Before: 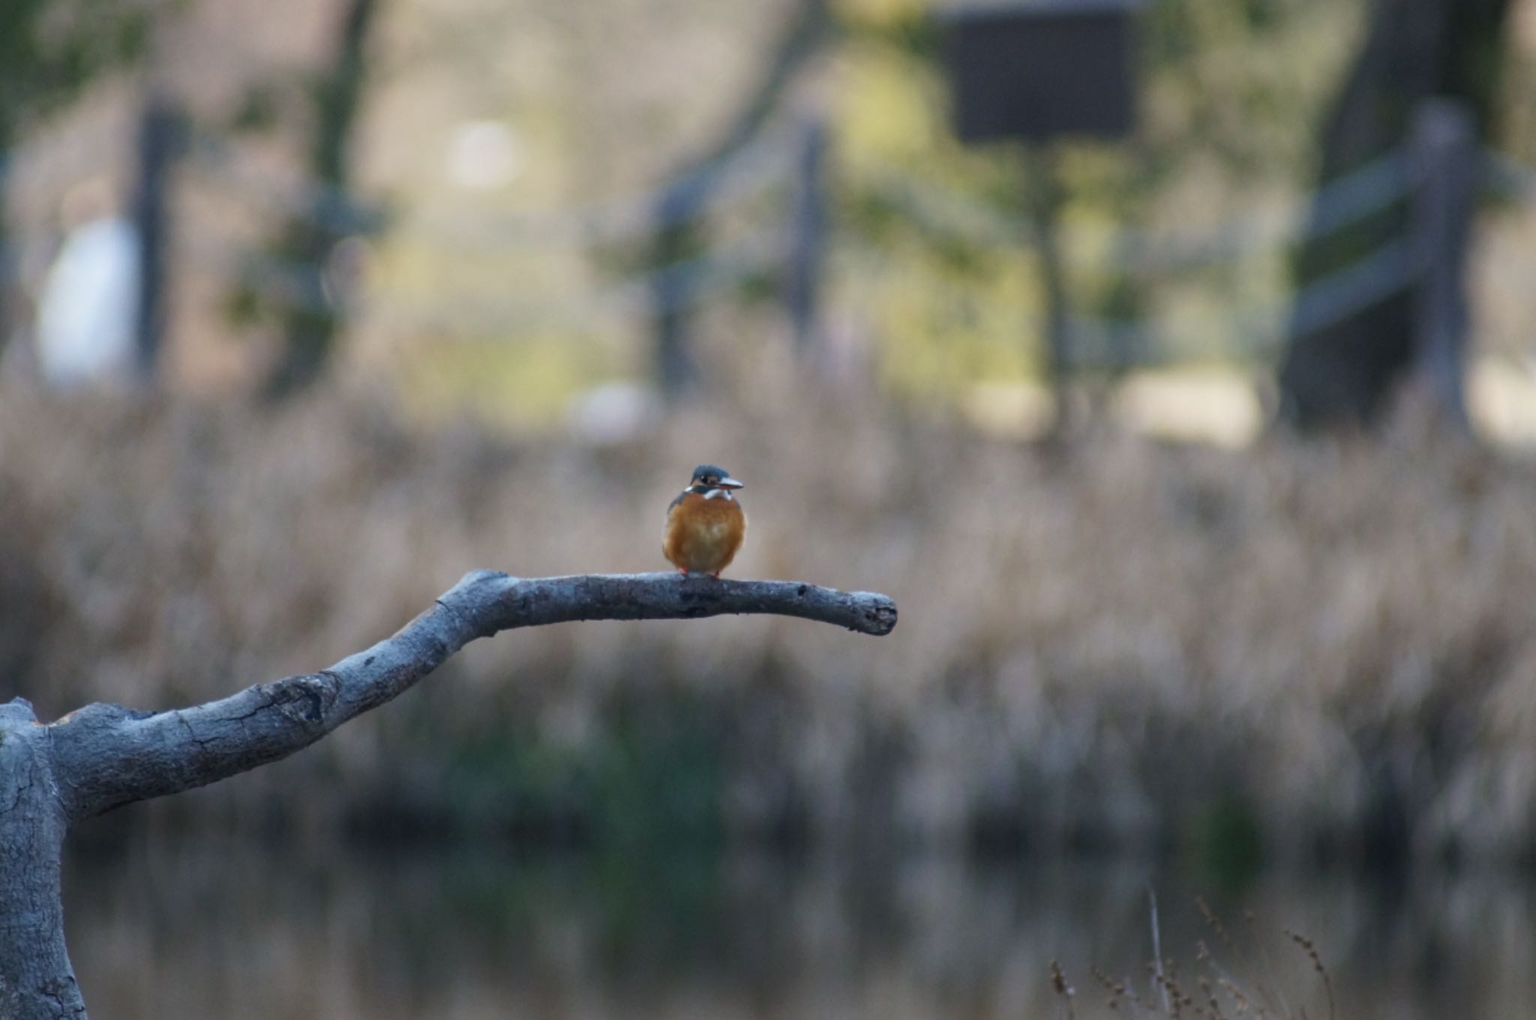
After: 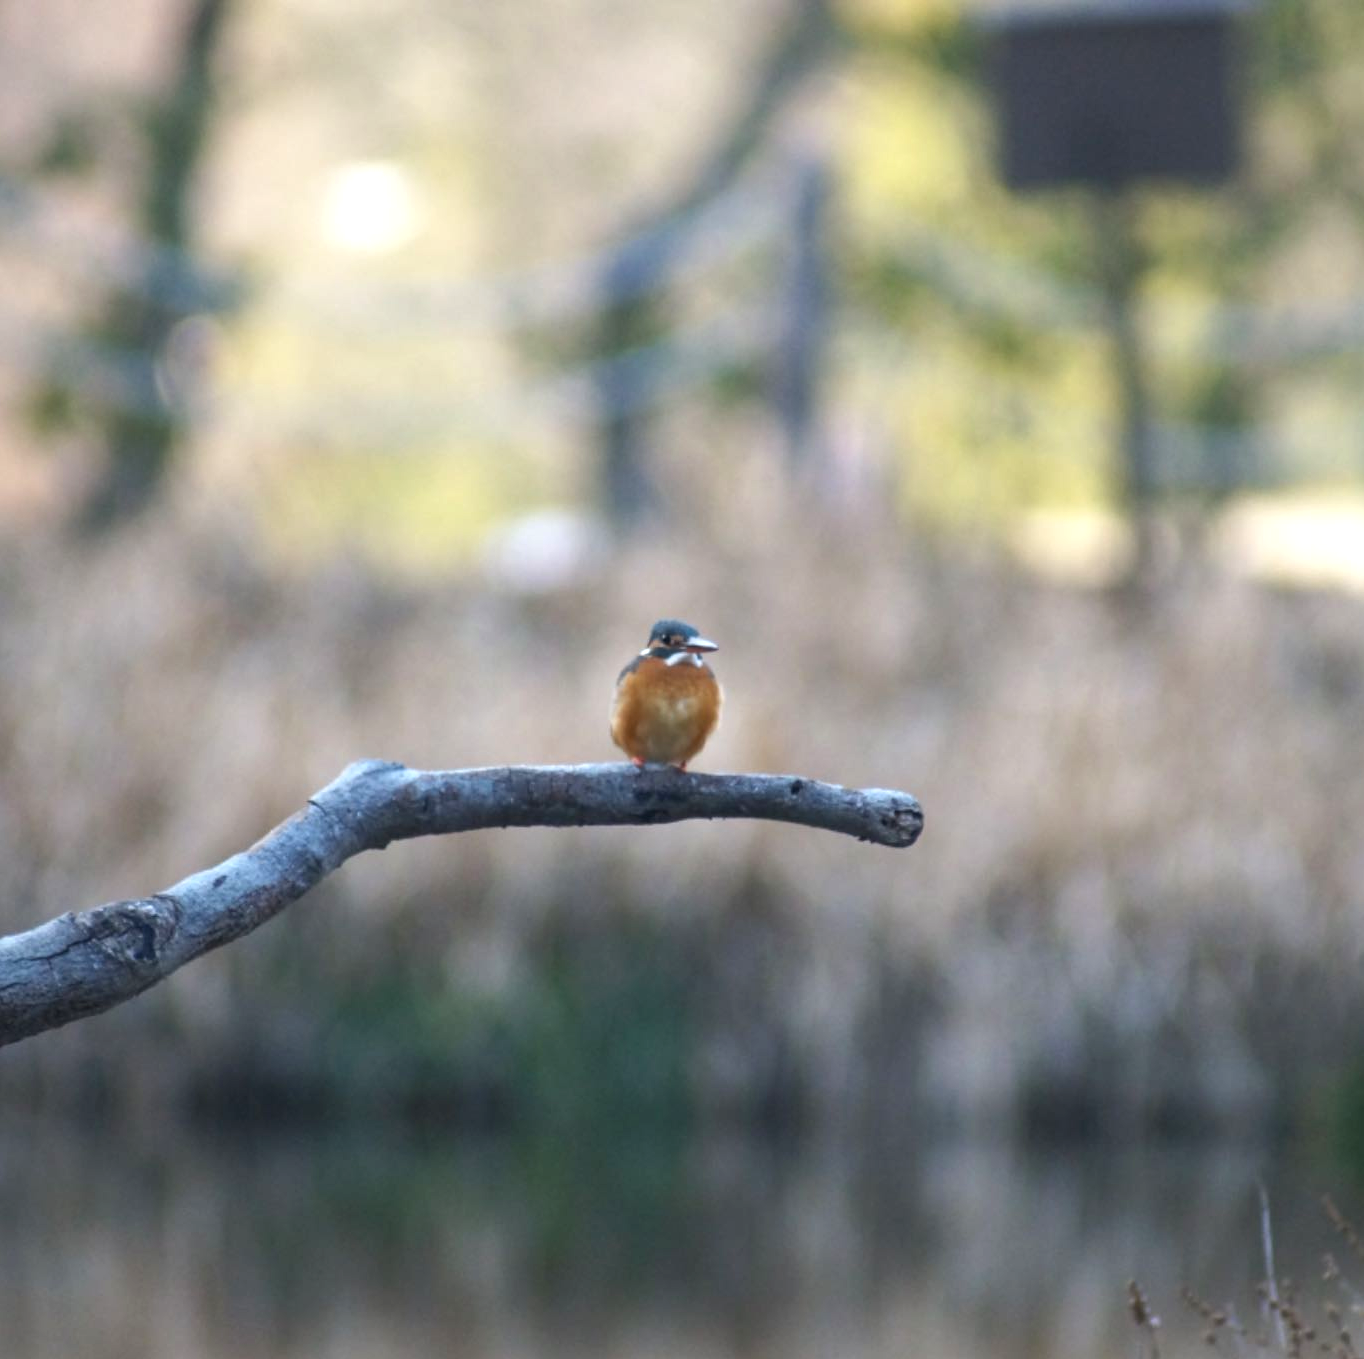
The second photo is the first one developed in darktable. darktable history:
exposure: exposure 0.728 EV, compensate highlight preservation false
crop and rotate: left 13.371%, right 20.025%
